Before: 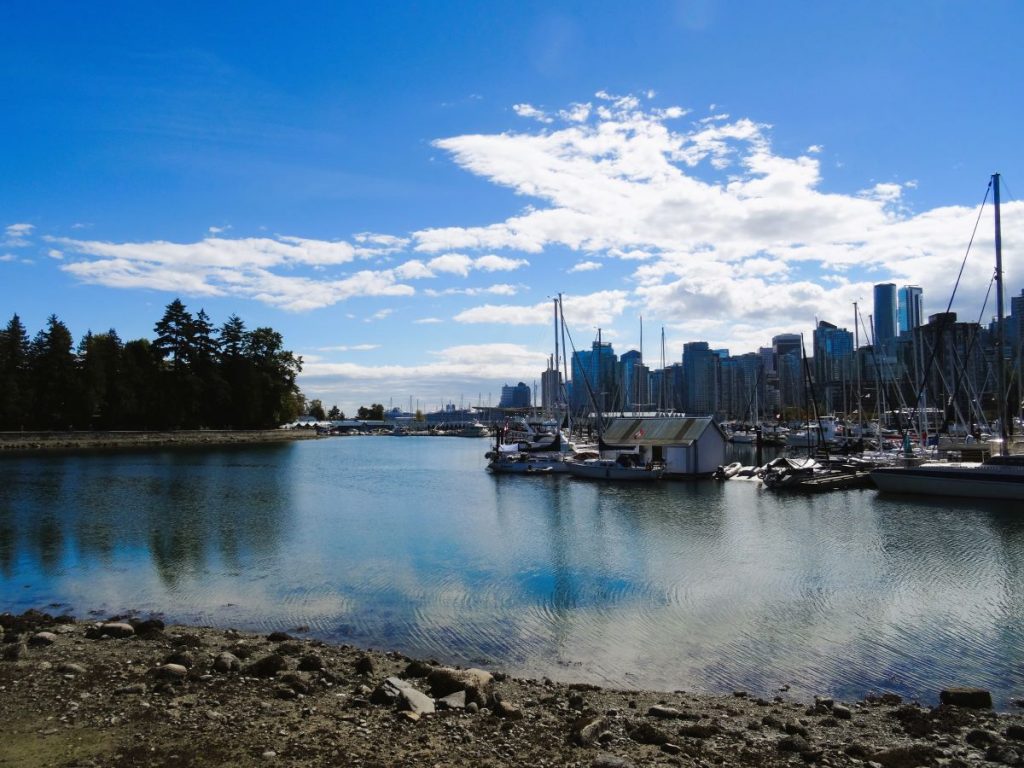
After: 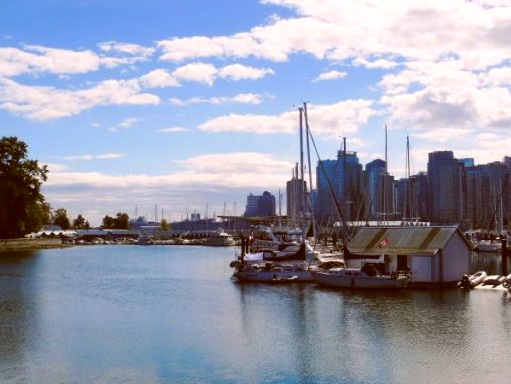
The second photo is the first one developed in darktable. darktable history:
color balance: lift [1.001, 1.007, 1, 0.993], gamma [1.023, 1.026, 1.01, 0.974], gain [0.964, 1.059, 1.073, 0.927]
white balance: red 1.05, blue 1.072
exposure: exposure 0.131 EV, compensate highlight preservation false
crop: left 25%, top 25%, right 25%, bottom 25%
color balance rgb: linear chroma grading › global chroma 6.48%, perceptual saturation grading › global saturation 12.96%, global vibrance 6.02%
